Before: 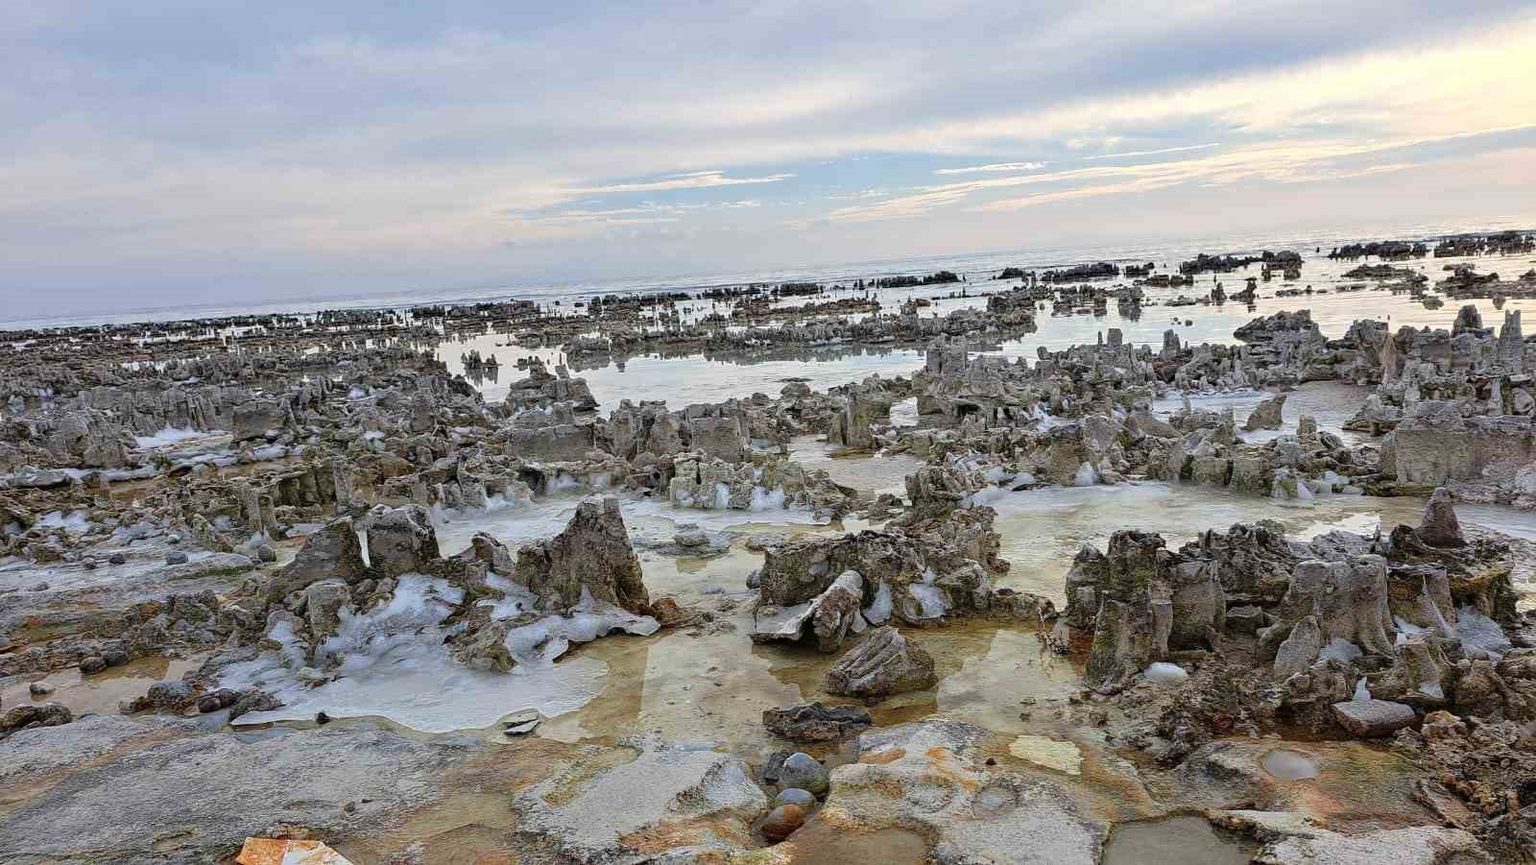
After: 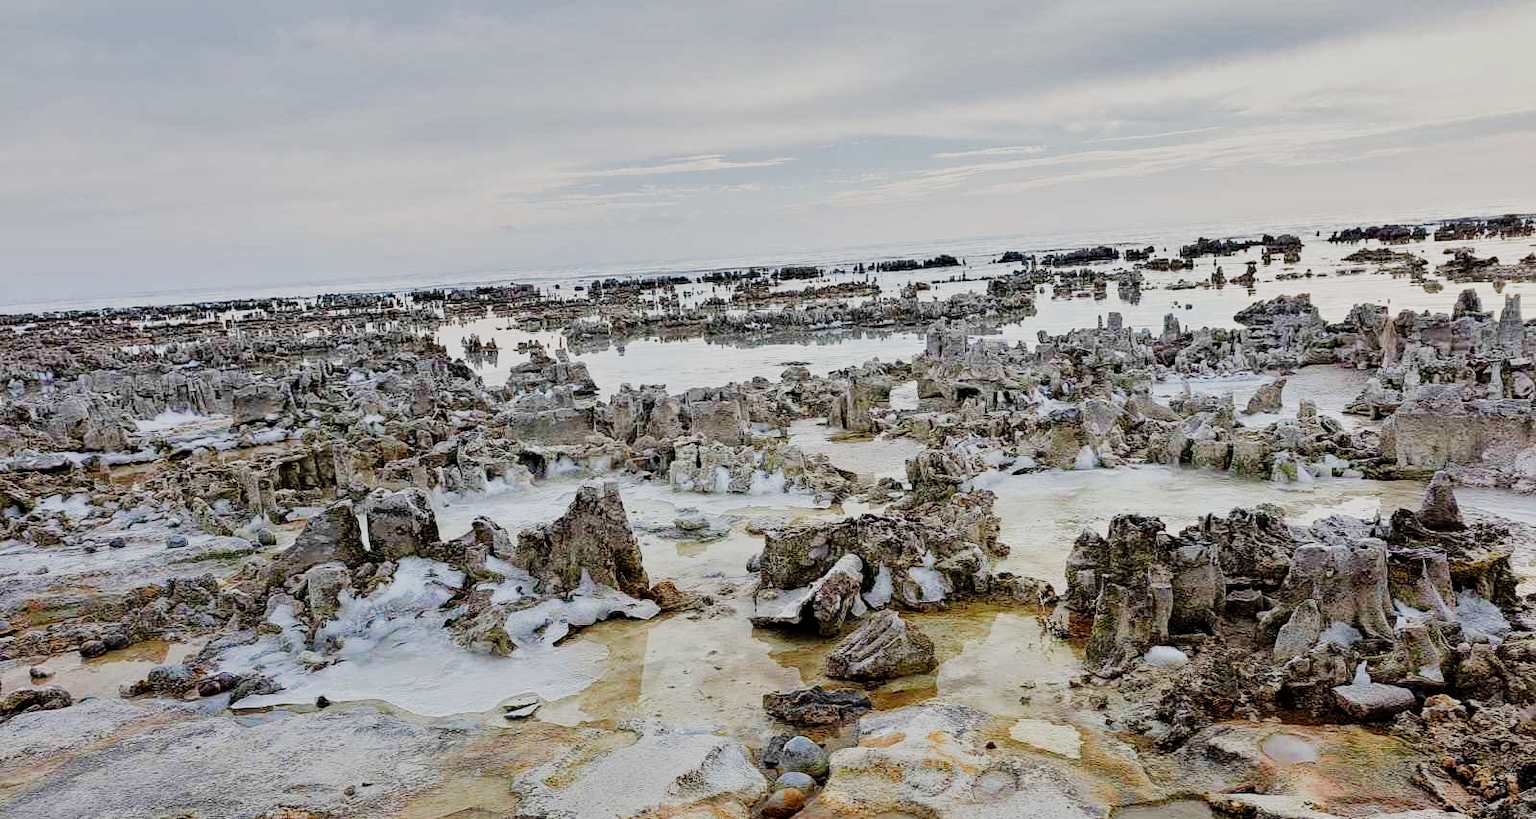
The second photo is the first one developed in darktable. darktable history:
crop and rotate: top 1.922%, bottom 3.246%
filmic rgb: middle gray luminance 29.18%, black relative exposure -10.22 EV, white relative exposure 5.51 EV, target black luminance 0%, hardness 3.94, latitude 2.18%, contrast 1.123, highlights saturation mix 5.49%, shadows ↔ highlights balance 15.87%, preserve chrominance no, color science v5 (2021), contrast in shadows safe, contrast in highlights safe
tone equalizer: -8 EV -0.786 EV, -7 EV -0.735 EV, -6 EV -0.633 EV, -5 EV -0.393 EV, -3 EV 0.375 EV, -2 EV 0.6 EV, -1 EV 0.695 EV, +0 EV 0.77 EV
shadows and highlights: shadows 39.76, highlights -54.68, low approximation 0.01, soften with gaussian
